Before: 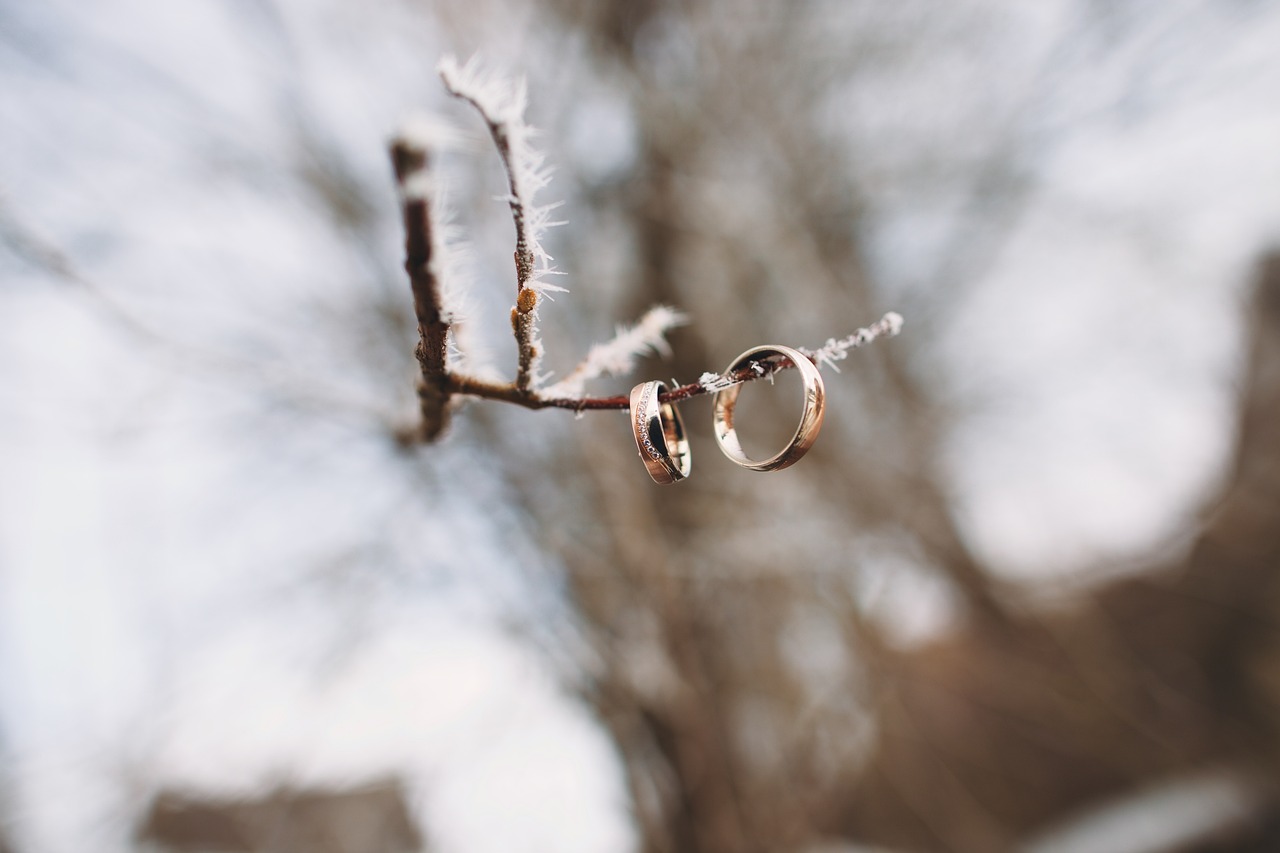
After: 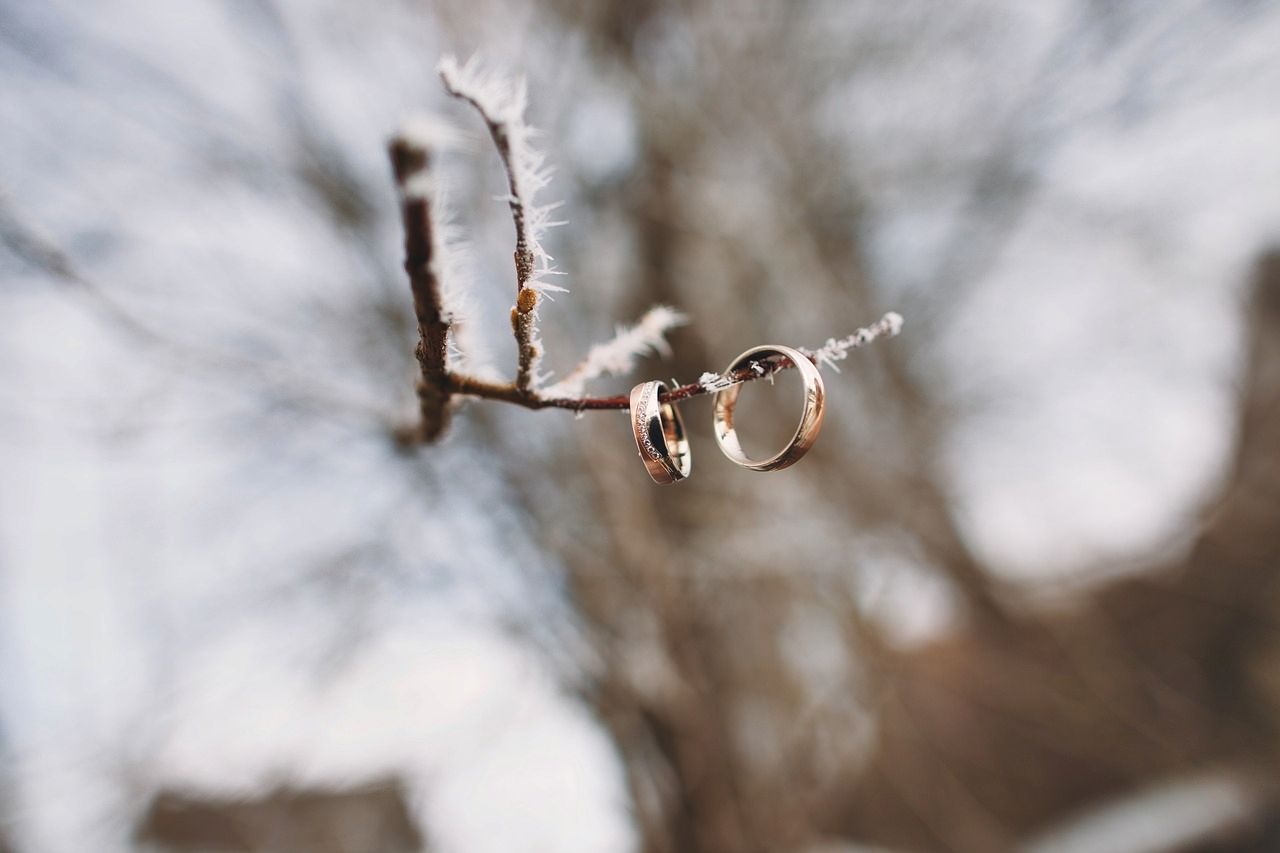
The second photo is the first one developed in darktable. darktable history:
shadows and highlights: white point adjustment 0.044, soften with gaussian
